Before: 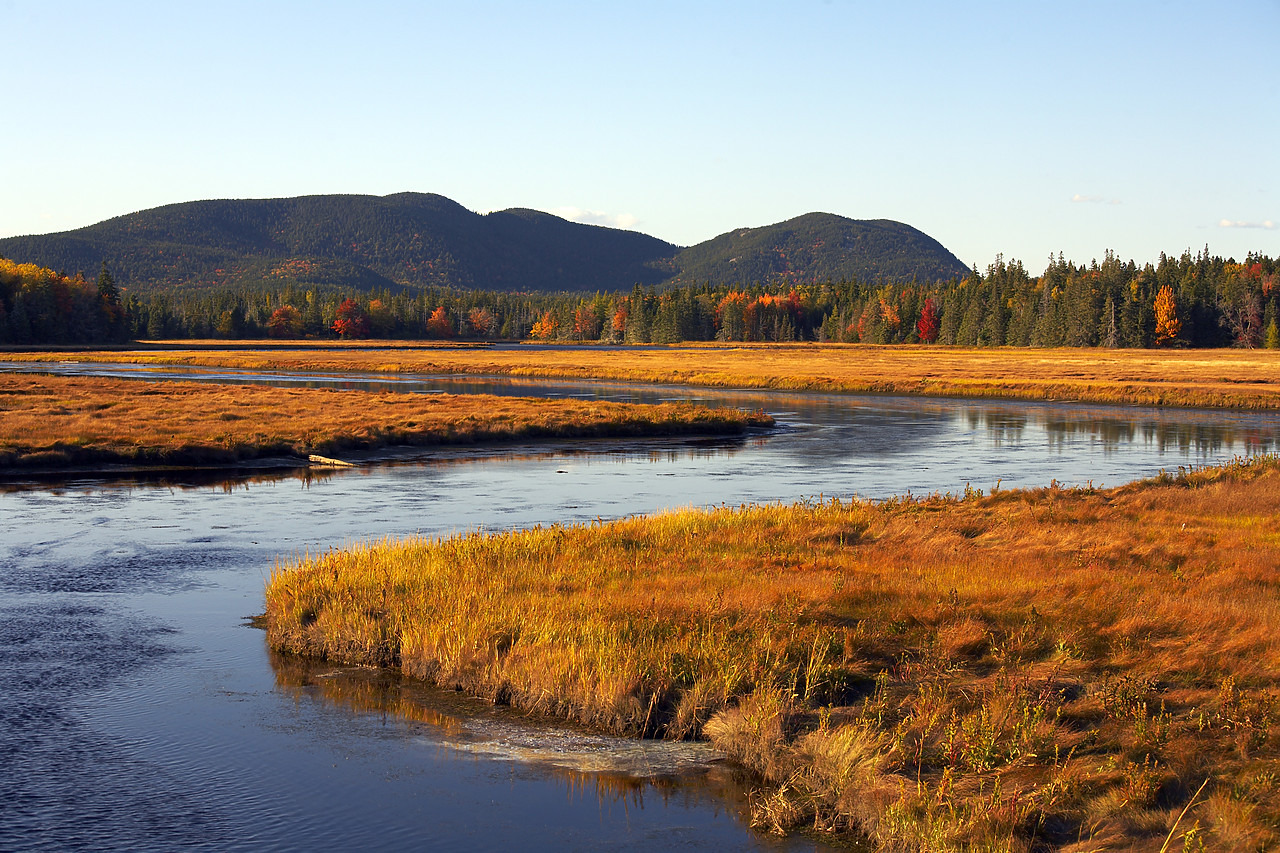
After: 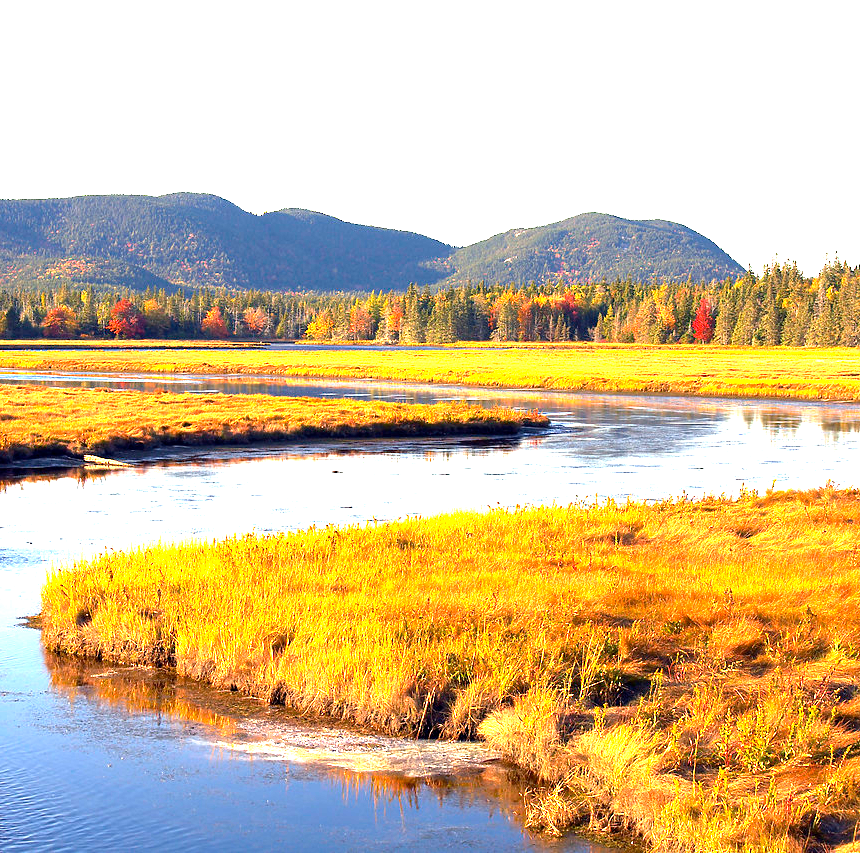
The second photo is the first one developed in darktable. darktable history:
crop and rotate: left 17.583%, right 15.18%
exposure: exposure 2.199 EV, compensate highlight preservation false
